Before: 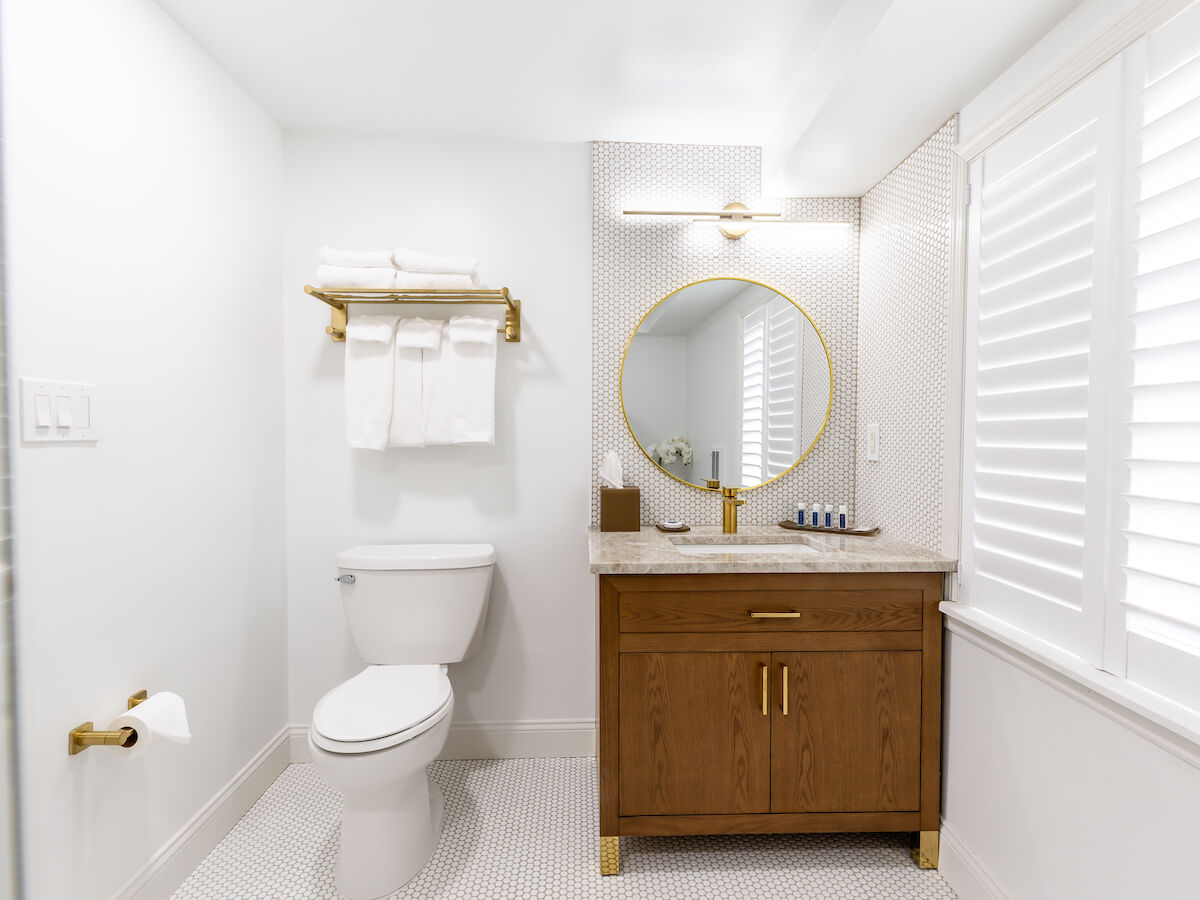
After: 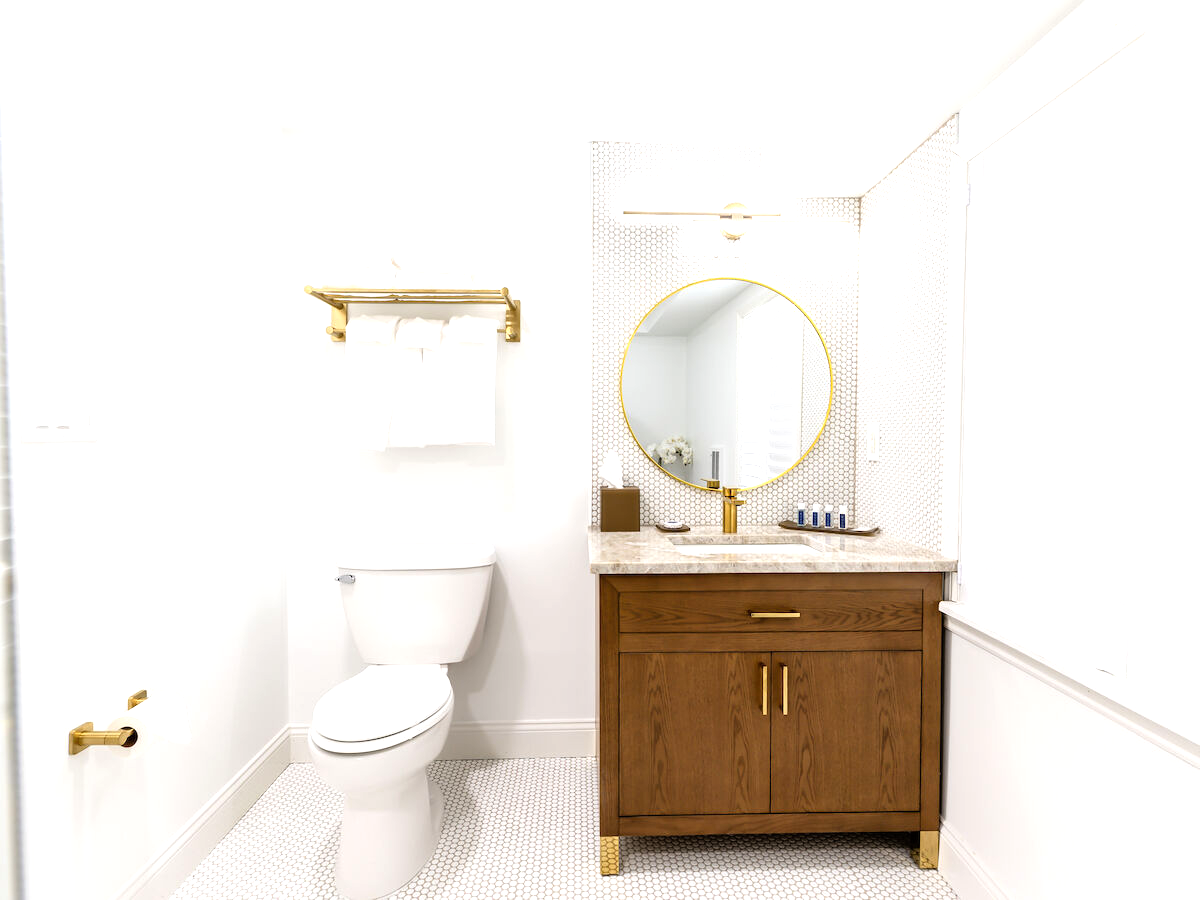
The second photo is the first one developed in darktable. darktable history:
exposure: exposure -0.01 EV, compensate highlight preservation false
tone equalizer: -8 EV -0.747 EV, -7 EV -0.718 EV, -6 EV -0.601 EV, -5 EV -0.381 EV, -3 EV 0.373 EV, -2 EV 0.6 EV, -1 EV 0.692 EV, +0 EV 0.727 EV
